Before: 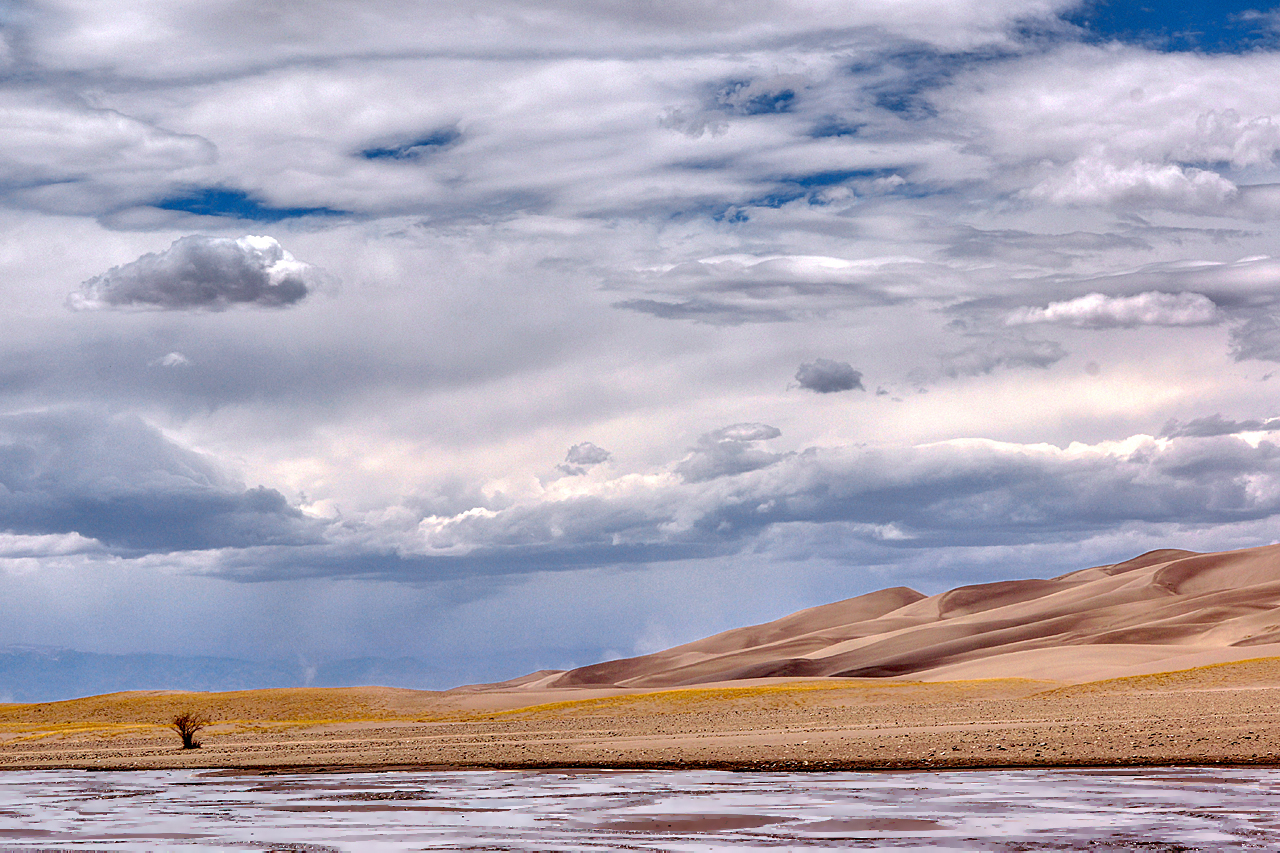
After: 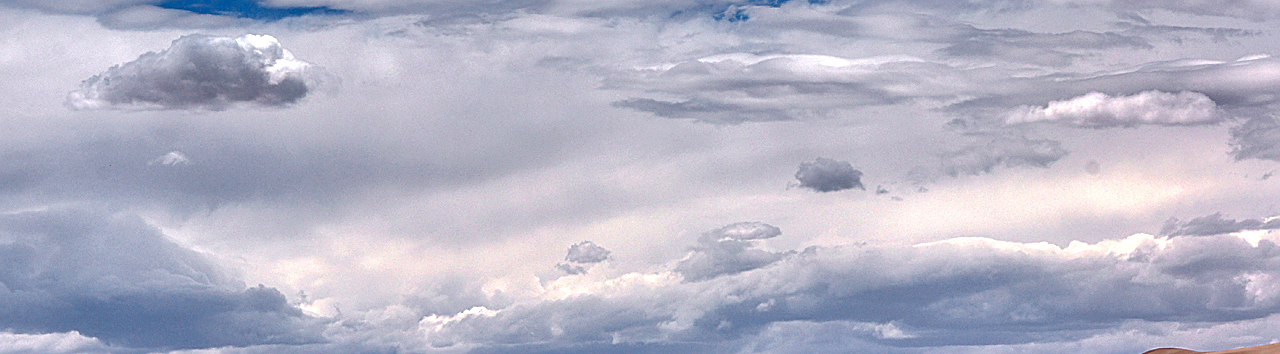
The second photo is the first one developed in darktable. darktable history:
sharpen: on, module defaults
crop and rotate: top 23.626%, bottom 34.851%
